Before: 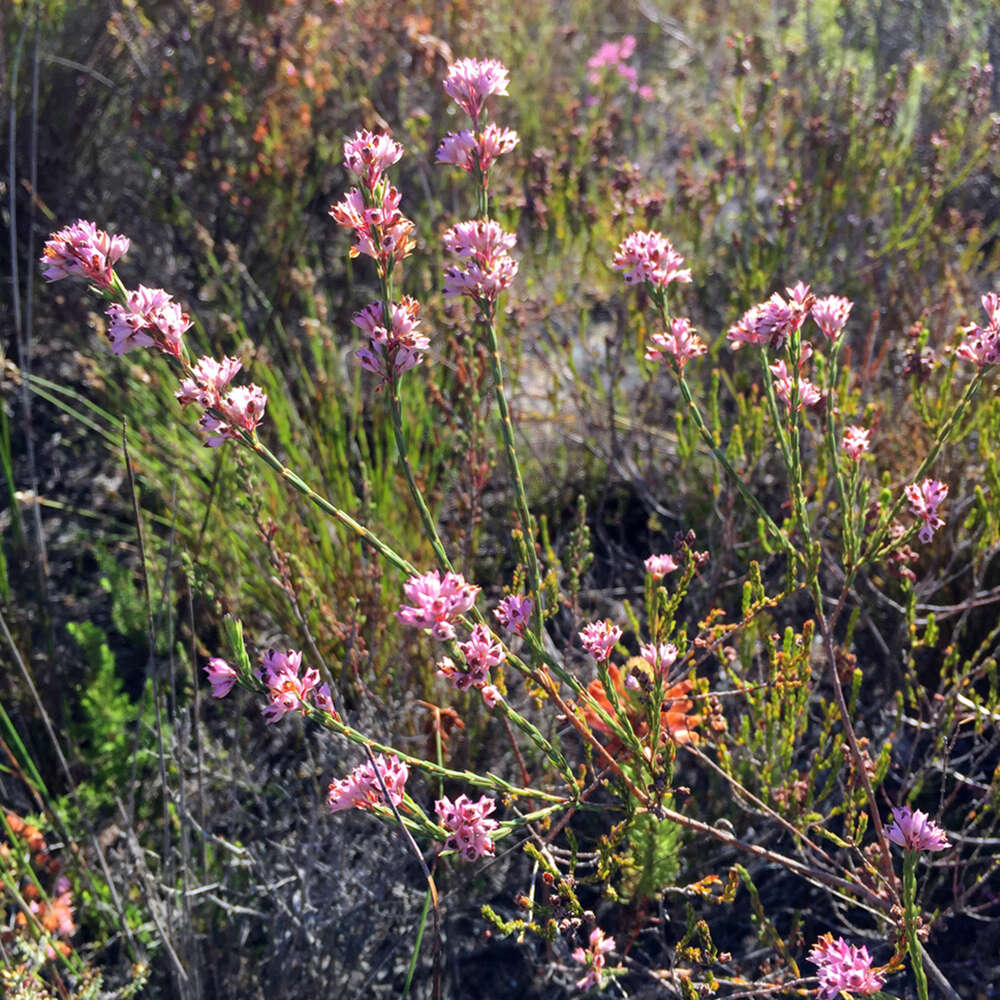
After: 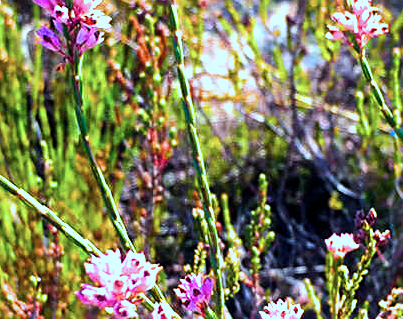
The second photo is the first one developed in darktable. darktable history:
filmic rgb: black relative exposure -12.7 EV, white relative exposure 2.81 EV, threshold 5.98 EV, target black luminance 0%, hardness 8.48, latitude 70%, contrast 1.133, shadows ↔ highlights balance -0.594%, color science v6 (2022), enable highlight reconstruction true
sharpen: on, module defaults
exposure: black level correction 0, exposure 0.59 EV, compensate exposure bias true, compensate highlight preservation false
crop: left 31.909%, top 32.126%, right 27.734%, bottom 35.932%
color correction: highlights a* -10.46, highlights b* -19.78
color balance rgb: highlights gain › chroma 0.901%, highlights gain › hue 27.29°, linear chroma grading › highlights 98.923%, linear chroma grading › global chroma 23.647%, perceptual saturation grading › global saturation 24.249%, perceptual saturation grading › highlights -24.074%, perceptual saturation grading › mid-tones 23.792%, perceptual saturation grading › shadows 40.508%, perceptual brilliance grading › highlights 16.333%, perceptual brilliance grading › mid-tones 5.921%, perceptual brilliance grading › shadows -15.688%
